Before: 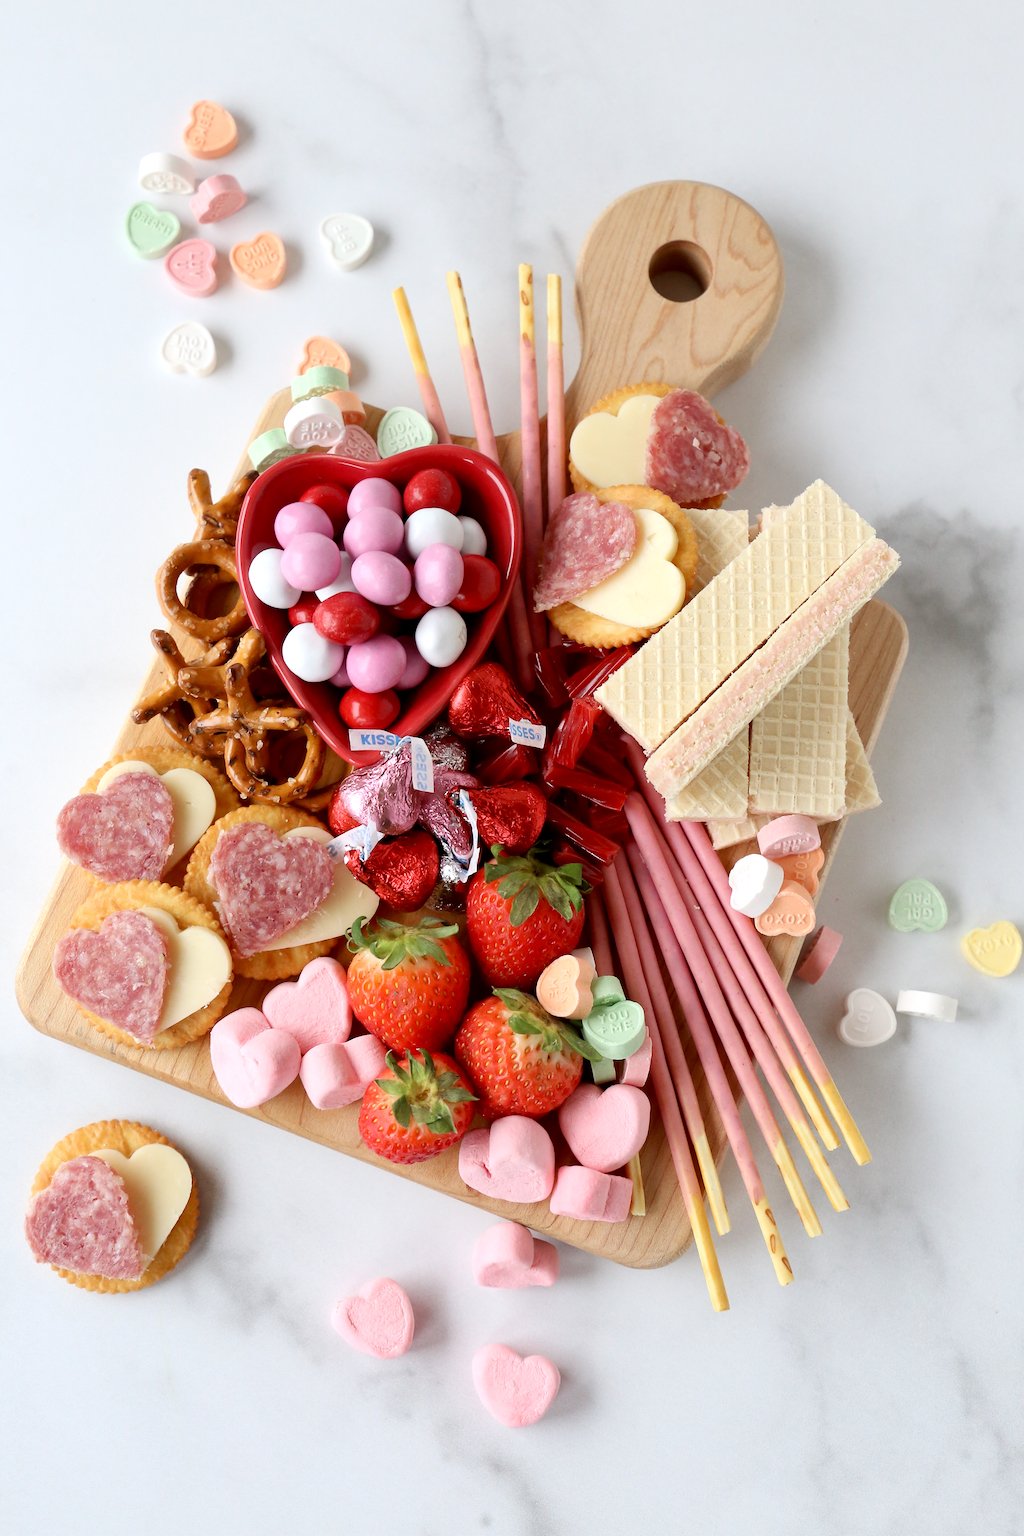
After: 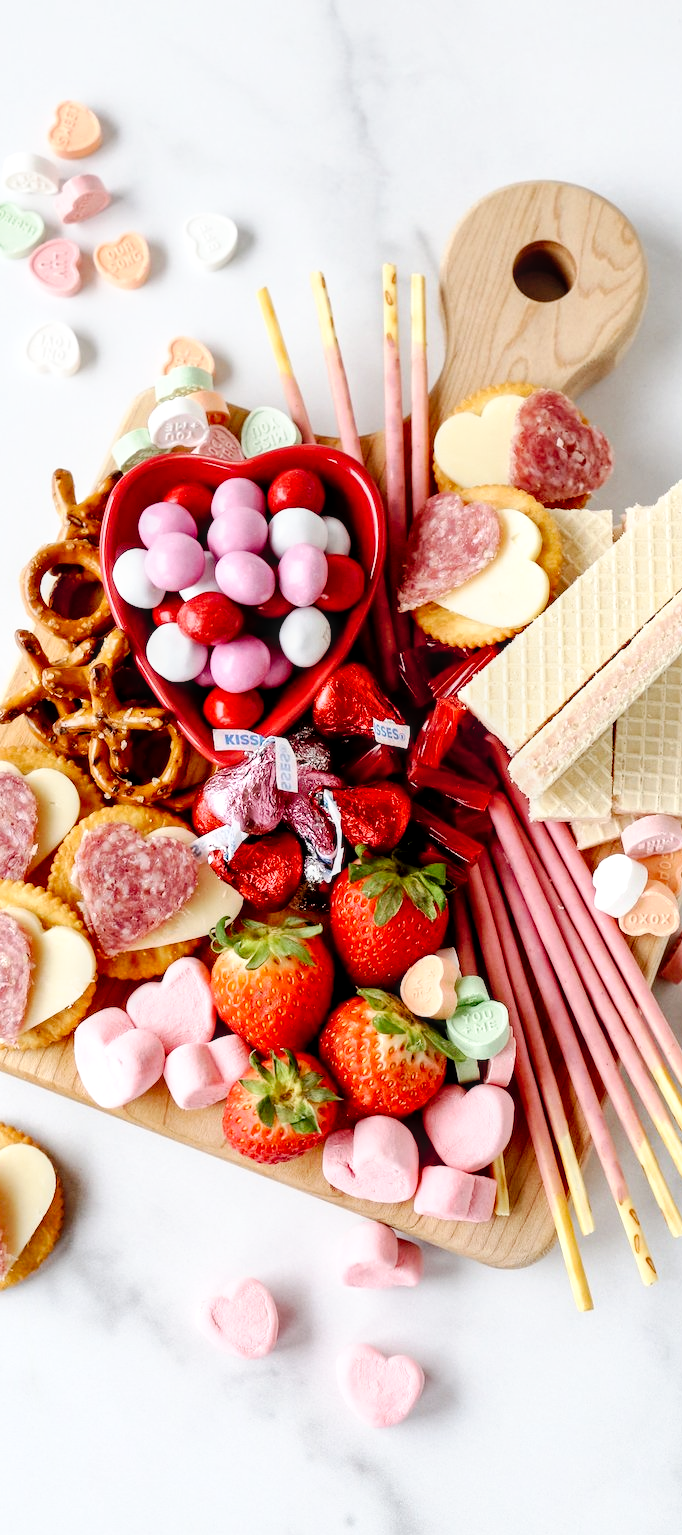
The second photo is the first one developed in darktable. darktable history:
local contrast: detail 130%
crop and rotate: left 13.342%, right 19.991%
tone curve: curves: ch0 [(0, 0) (0.003, 0) (0.011, 0.002) (0.025, 0.004) (0.044, 0.007) (0.069, 0.015) (0.1, 0.025) (0.136, 0.04) (0.177, 0.09) (0.224, 0.152) (0.277, 0.239) (0.335, 0.335) (0.399, 0.43) (0.468, 0.524) (0.543, 0.621) (0.623, 0.712) (0.709, 0.789) (0.801, 0.871) (0.898, 0.951) (1, 1)], preserve colors none
